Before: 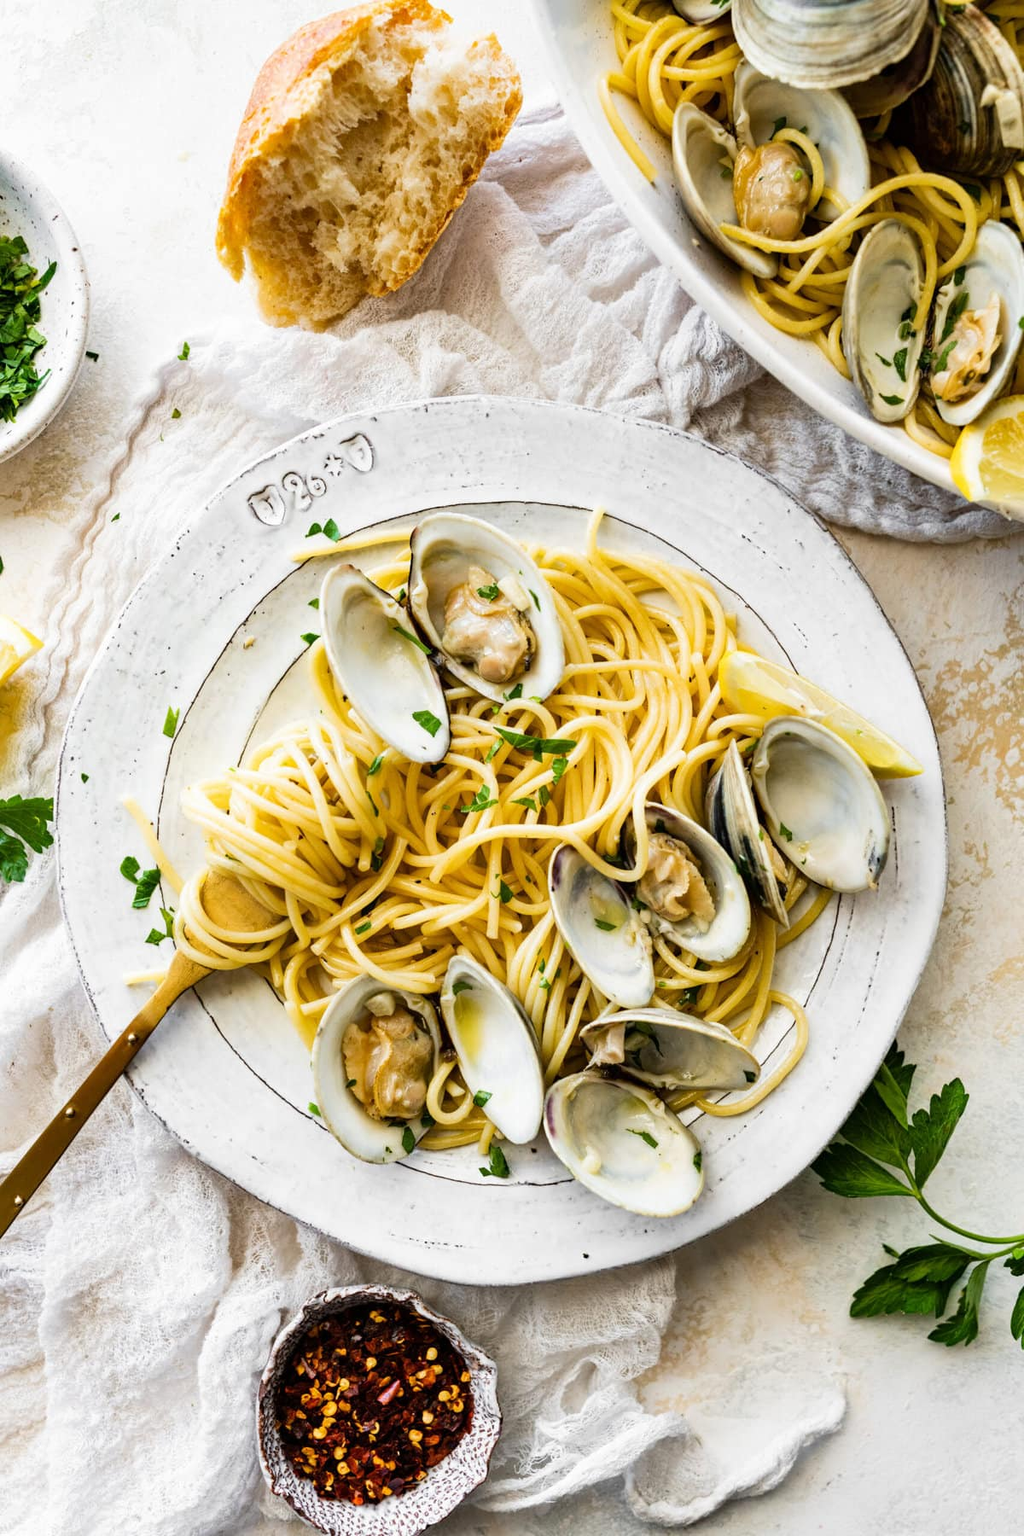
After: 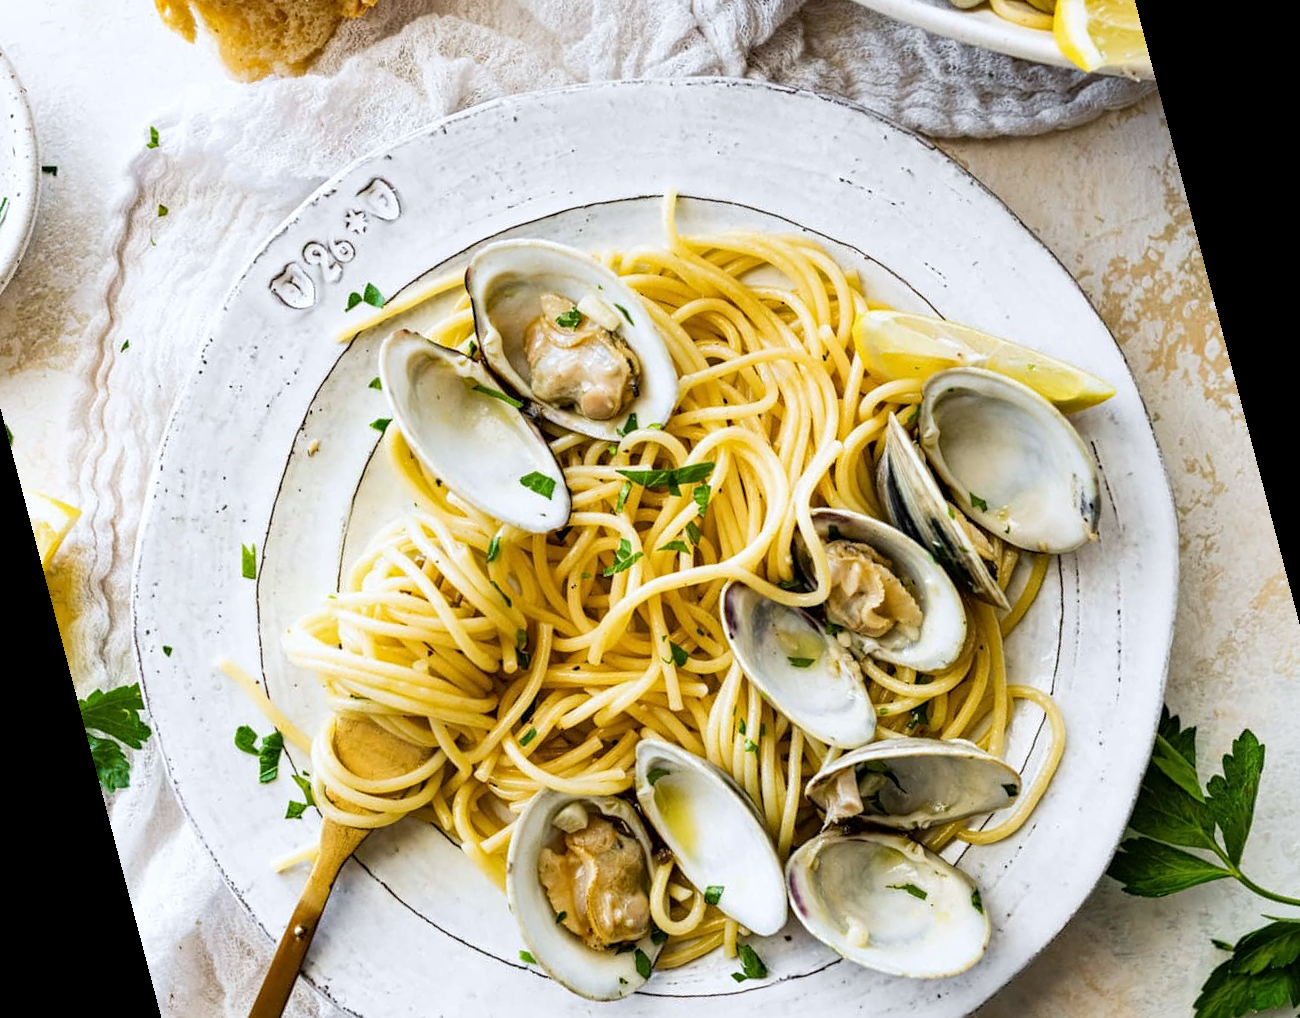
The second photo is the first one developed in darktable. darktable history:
white balance: red 0.983, blue 1.036
rotate and perspective: rotation -14.8°, crop left 0.1, crop right 0.903, crop top 0.25, crop bottom 0.748
contrast equalizer: y [[0.5, 0.5, 0.5, 0.512, 0.552, 0.62], [0.5 ×6], [0.5 ×4, 0.504, 0.553], [0 ×6], [0 ×6]]
